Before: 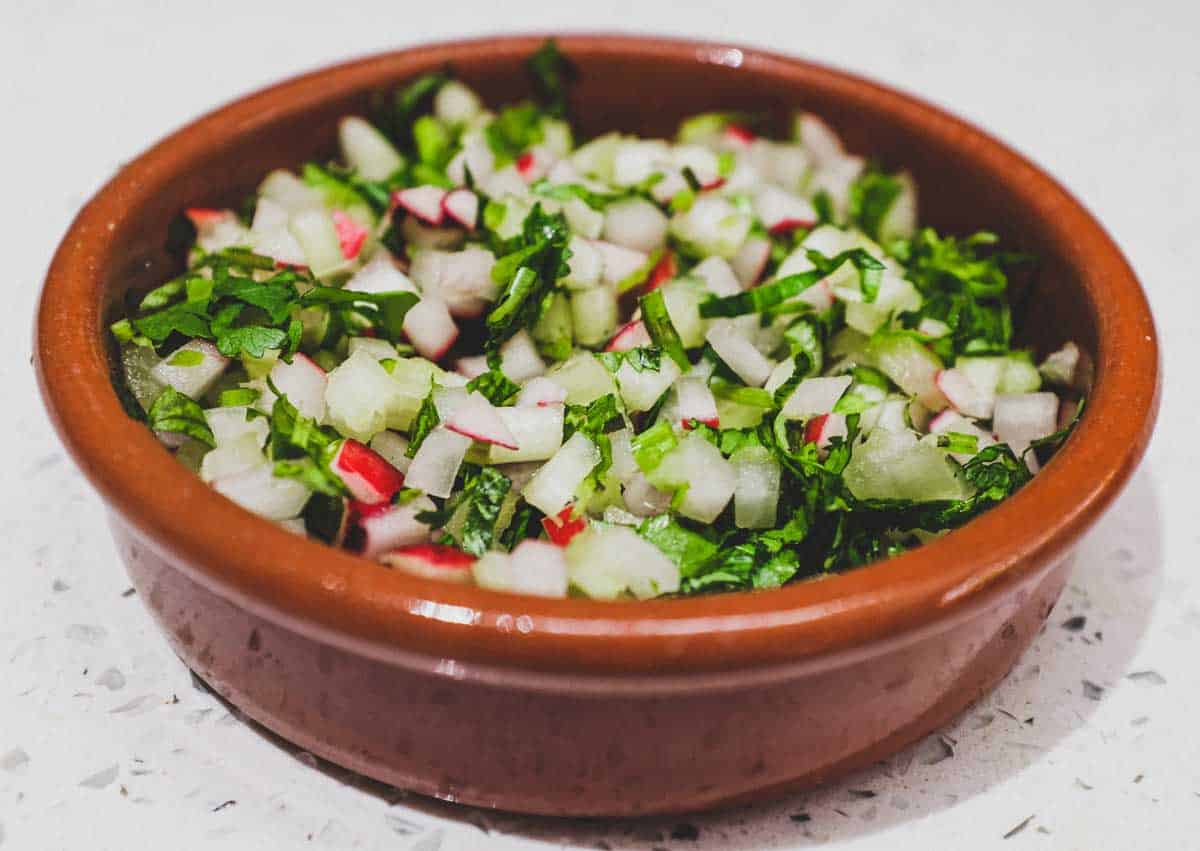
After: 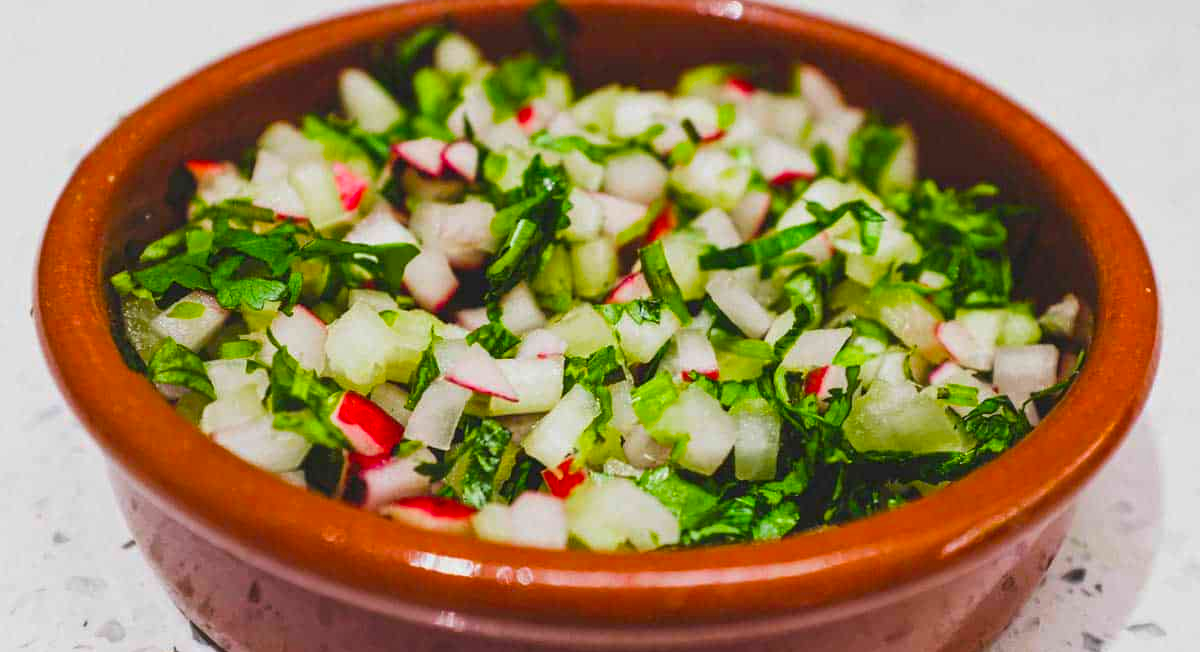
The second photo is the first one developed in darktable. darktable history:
color balance rgb: perceptual saturation grading › global saturation 25%, global vibrance 20%
contrast brightness saturation: saturation 0.1
tone equalizer: -8 EV -0.55 EV
crop: top 5.667%, bottom 17.637%
